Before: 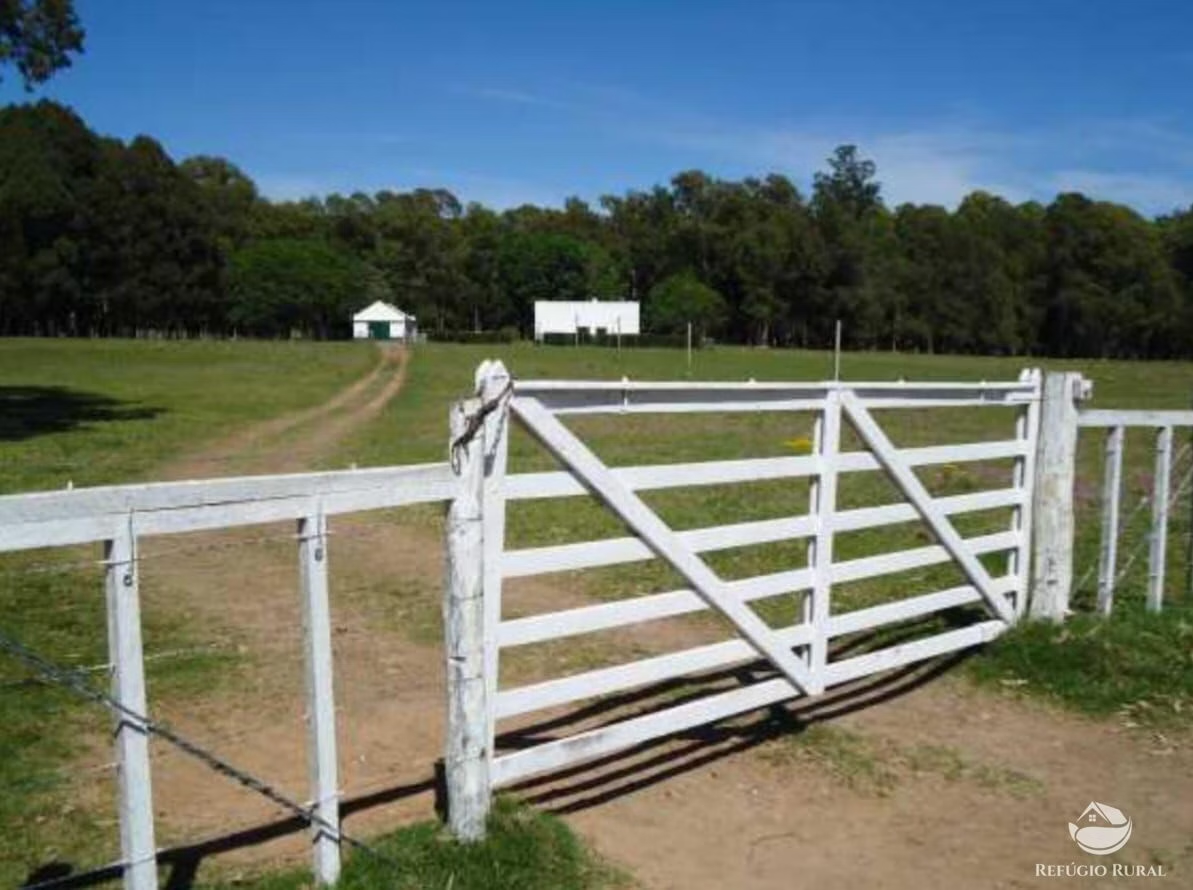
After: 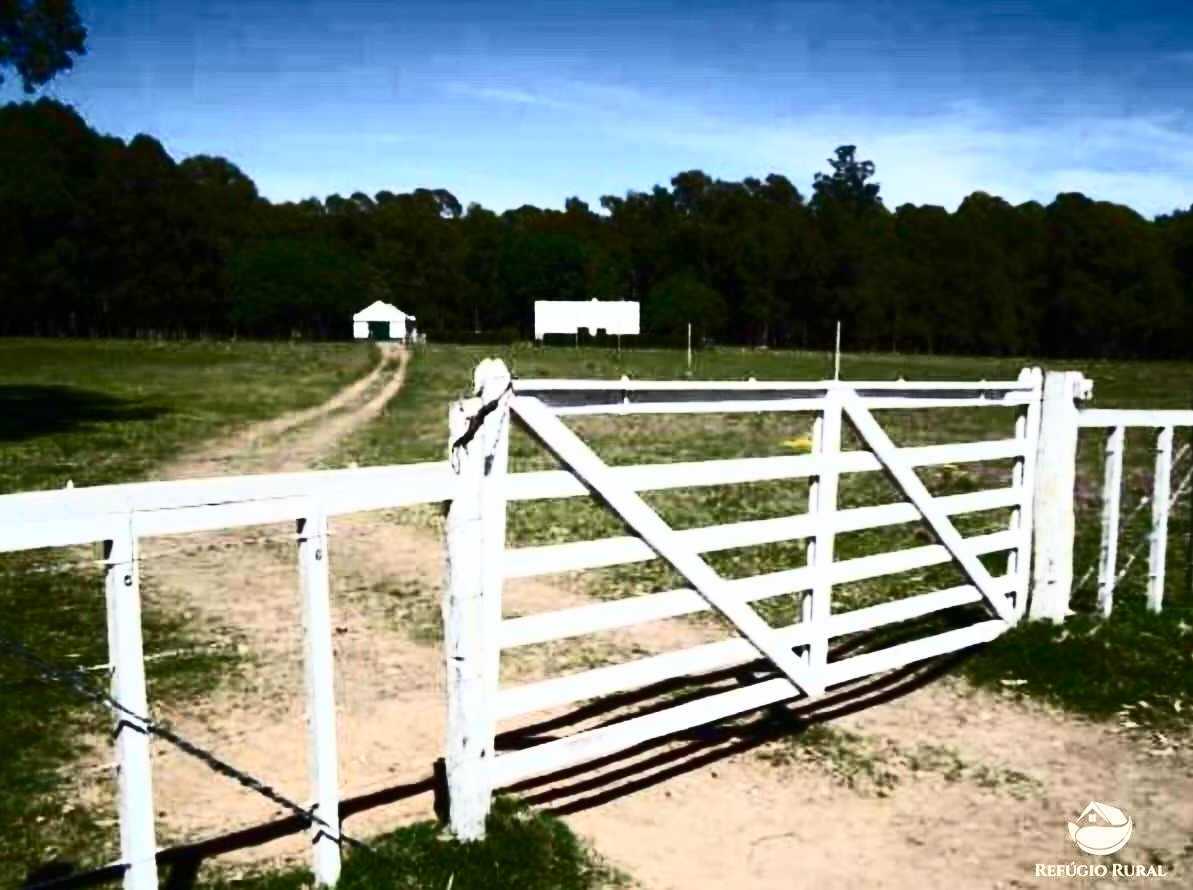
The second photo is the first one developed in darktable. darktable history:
contrast brightness saturation: contrast 0.935, brightness 0.205
